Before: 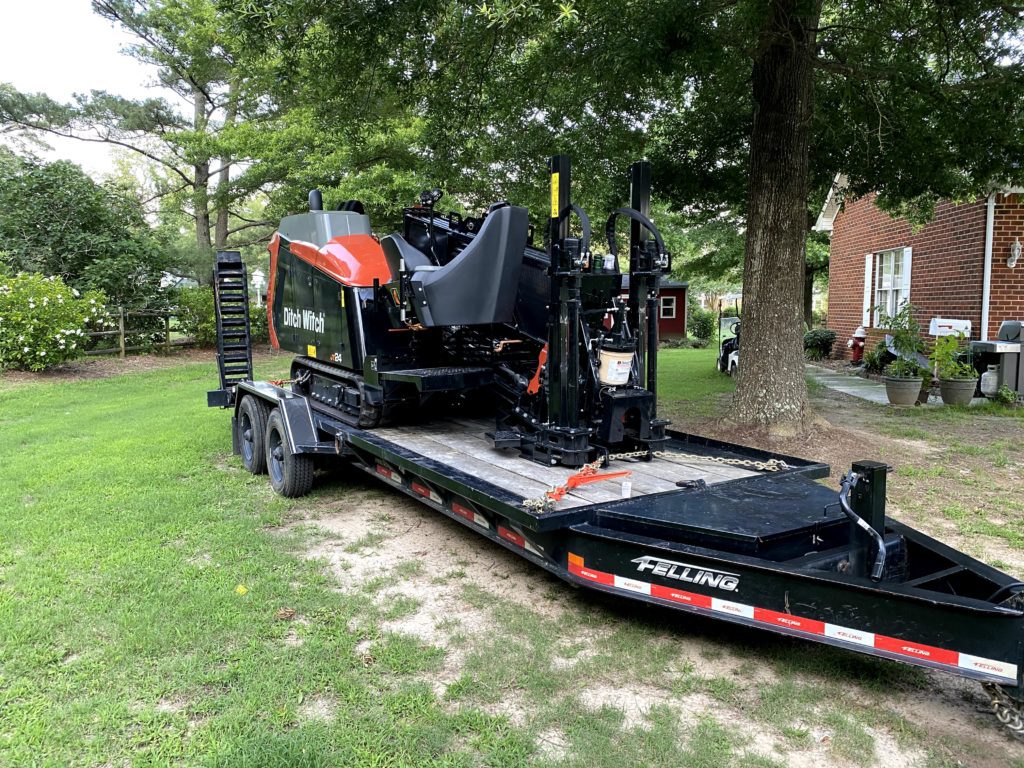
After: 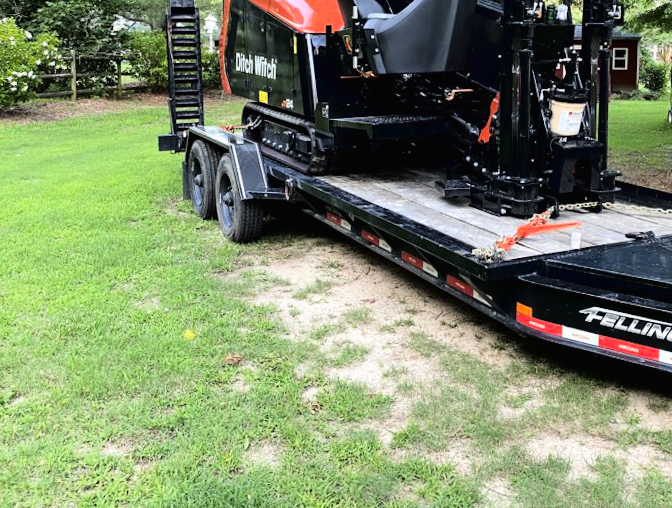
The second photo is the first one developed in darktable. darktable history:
color zones: curves: ch1 [(0, 0.523) (0.143, 0.545) (0.286, 0.52) (0.429, 0.506) (0.571, 0.503) (0.714, 0.503) (0.857, 0.508) (1, 0.523)]
tone curve: curves: ch0 [(0, 0.01) (0.133, 0.057) (0.338, 0.327) (0.494, 0.55) (0.726, 0.807) (1, 1)]; ch1 [(0, 0) (0.346, 0.324) (0.45, 0.431) (0.5, 0.5) (0.522, 0.517) (0.543, 0.578) (1, 1)]; ch2 [(0, 0) (0.44, 0.424) (0.501, 0.499) (0.564, 0.611) (0.622, 0.667) (0.707, 0.746) (1, 1)], color space Lab, linked channels, preserve colors none
crop and rotate: angle -0.884°, left 3.919%, top 32.377%, right 29.024%
